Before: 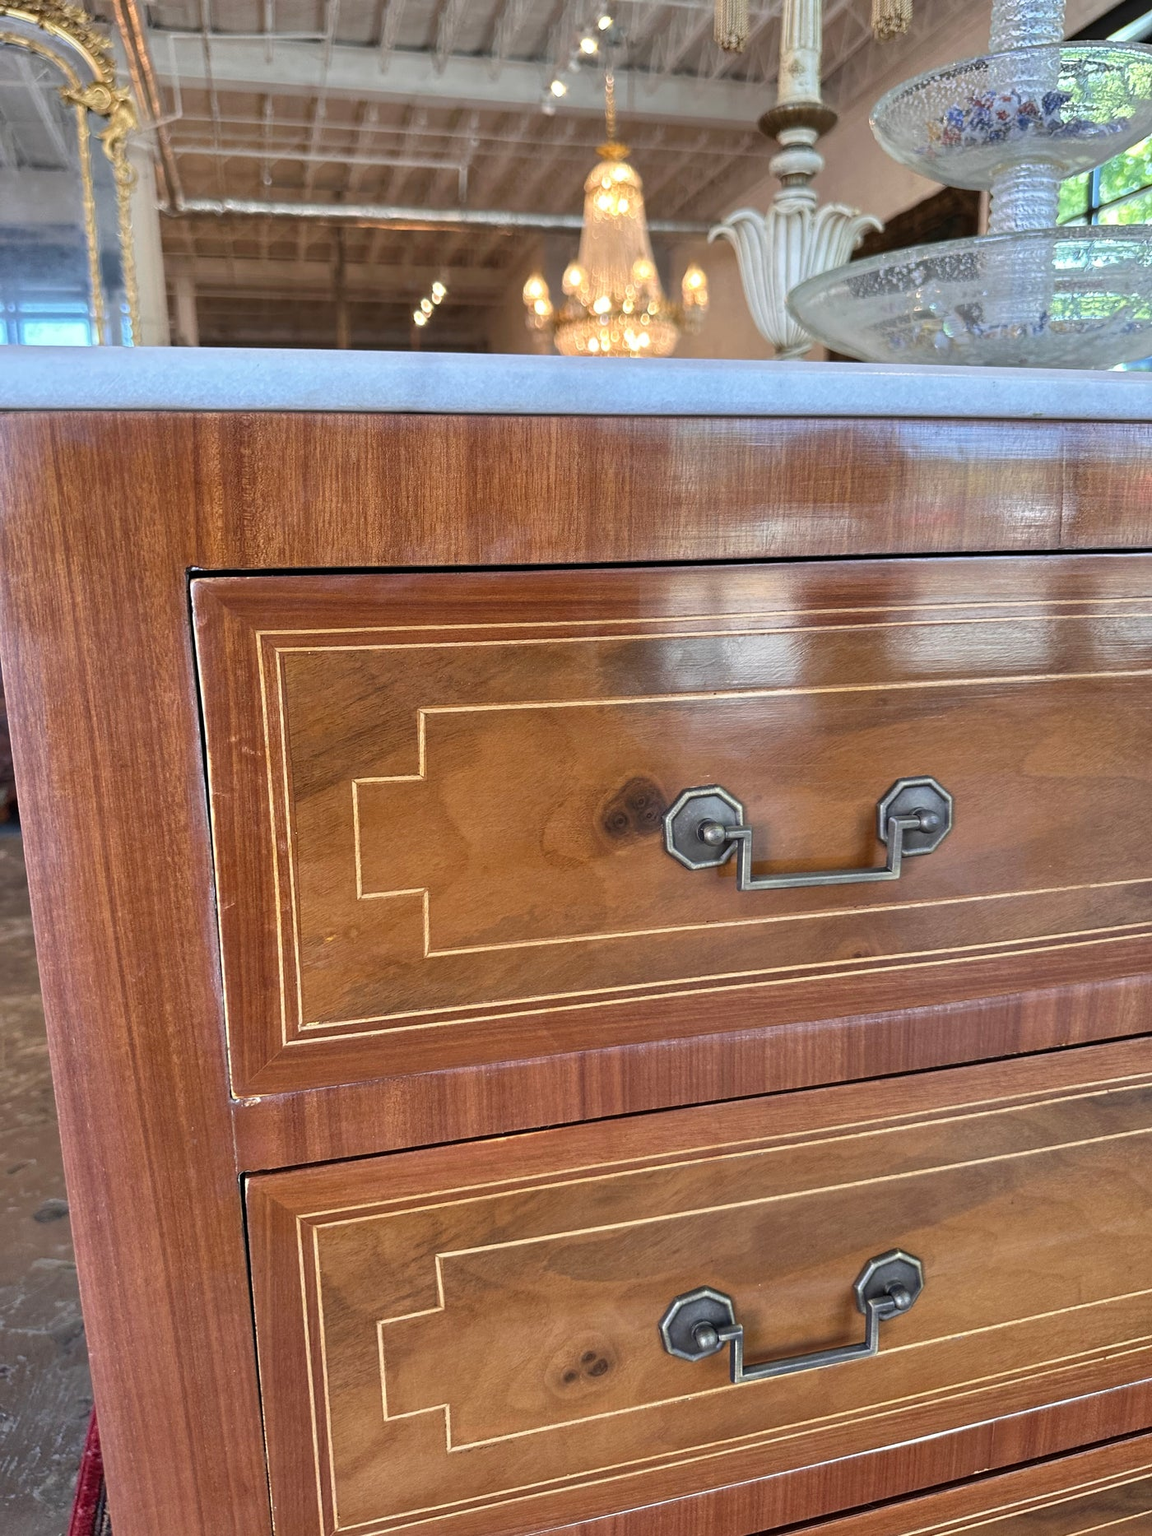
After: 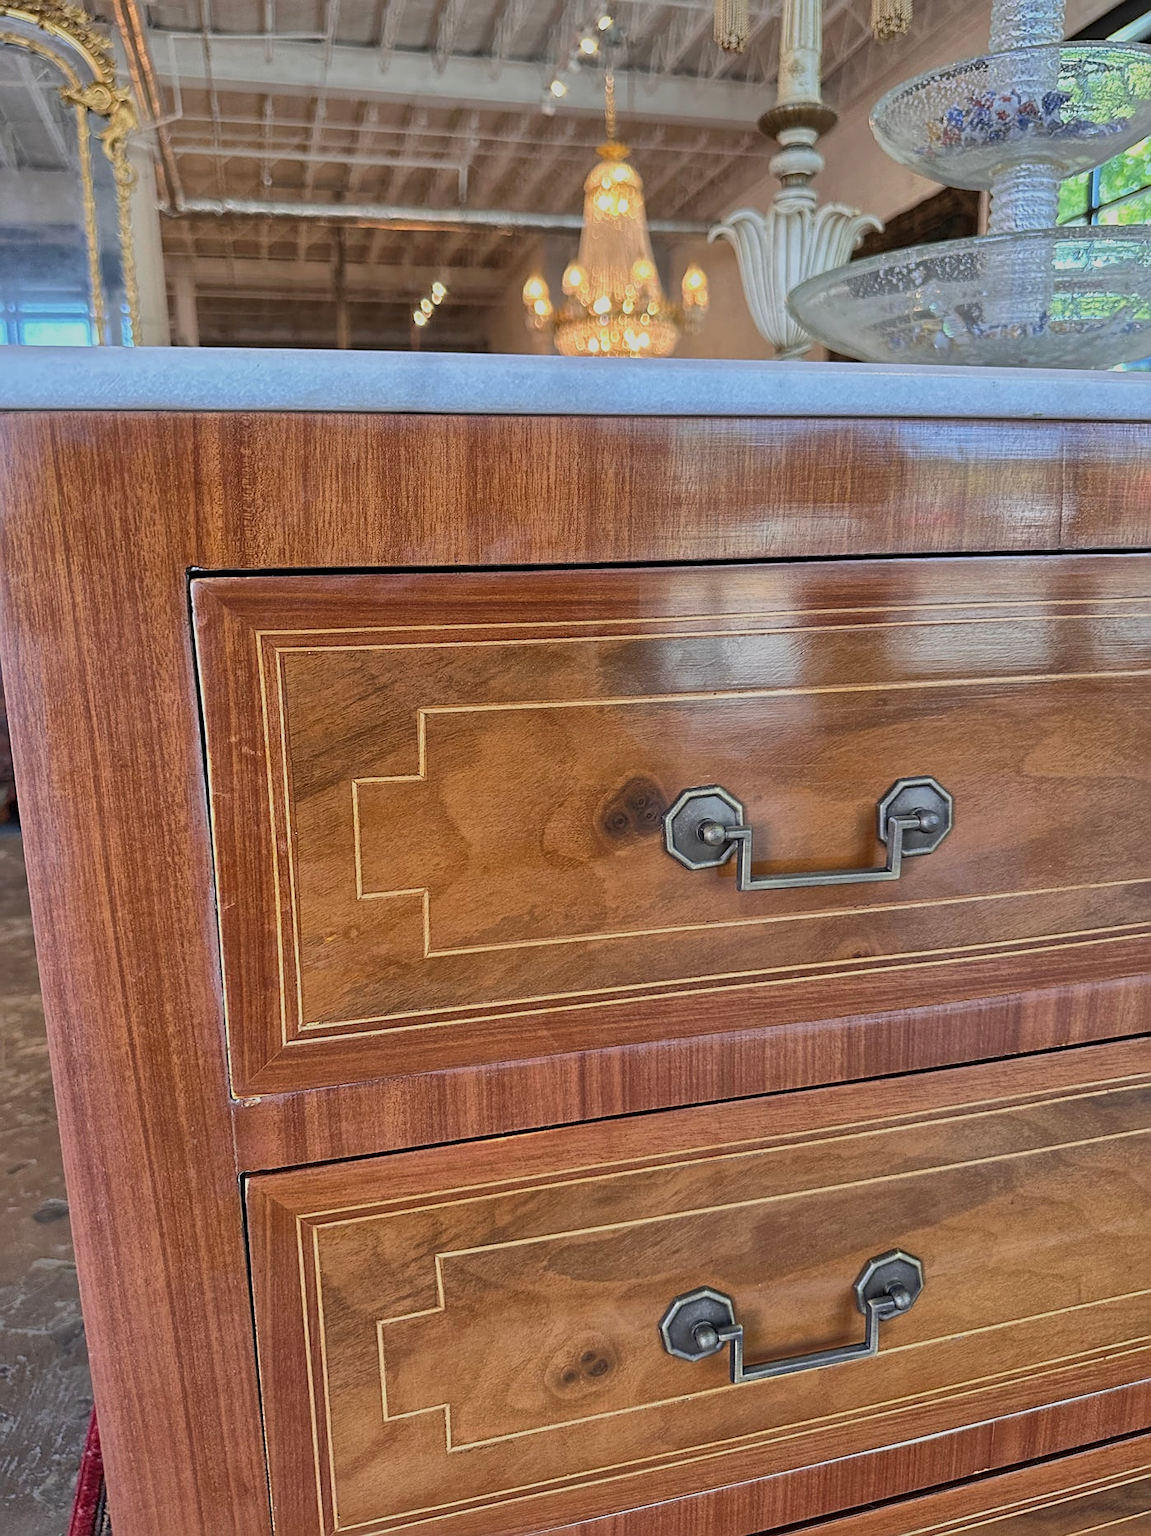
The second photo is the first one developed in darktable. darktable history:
global tonemap: drago (1, 100), detail 1
sharpen: on, module defaults
